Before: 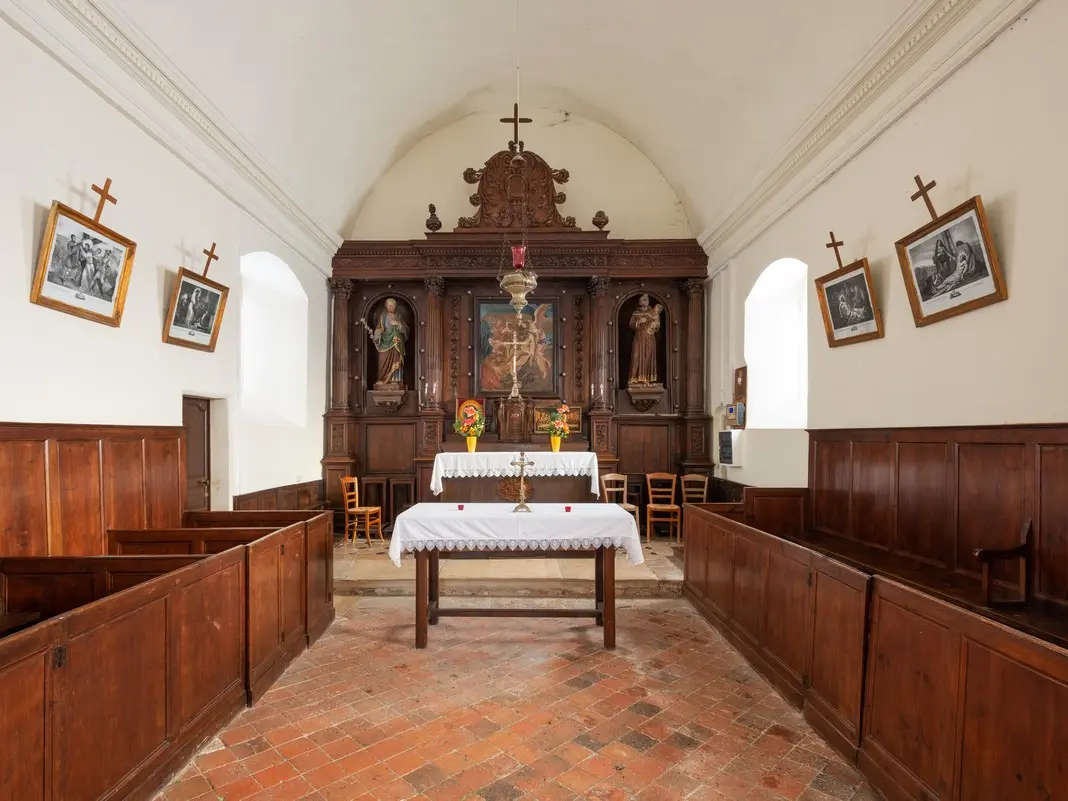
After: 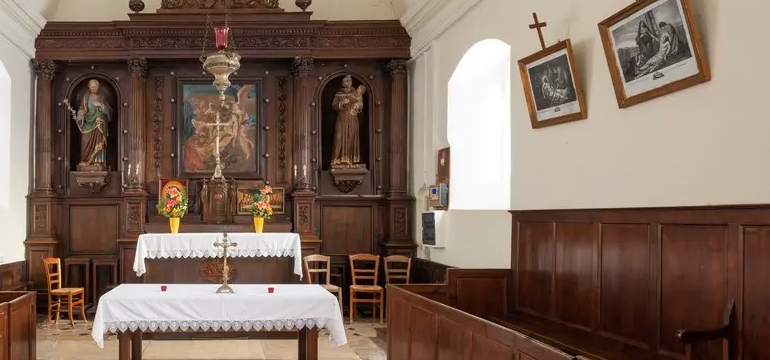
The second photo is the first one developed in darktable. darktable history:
contrast brightness saturation: contrast 0.015, saturation -0.066
crop and rotate: left 27.87%, top 27.373%, bottom 27.659%
